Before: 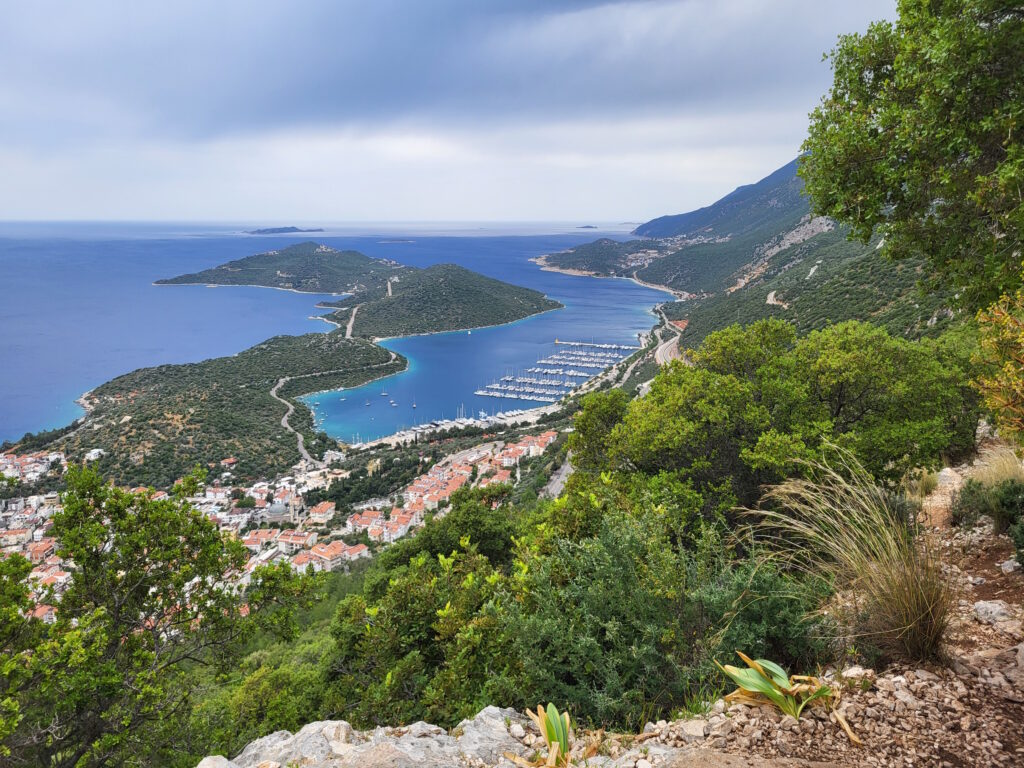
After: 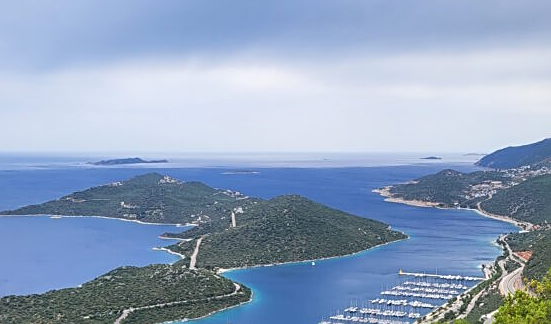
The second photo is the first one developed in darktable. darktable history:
sharpen: on, module defaults
tone equalizer: on, module defaults
contrast brightness saturation: contrast 0.07
crop: left 15.306%, top 9.065%, right 30.789%, bottom 48.638%
